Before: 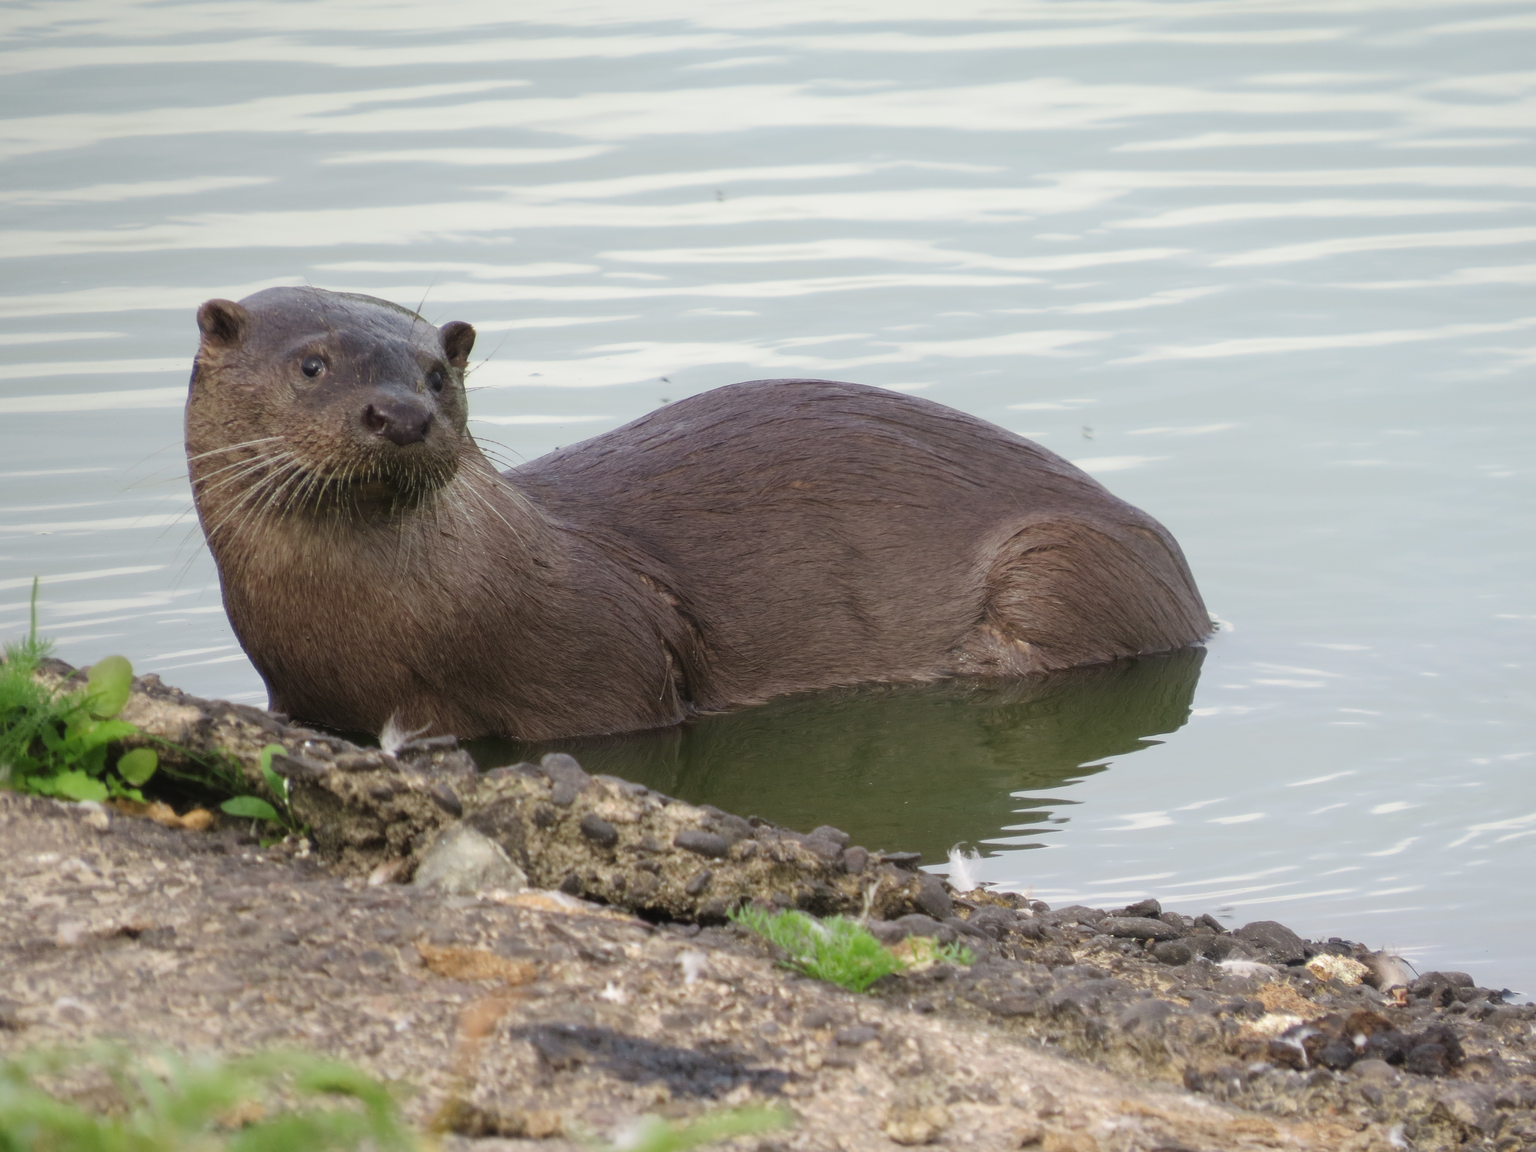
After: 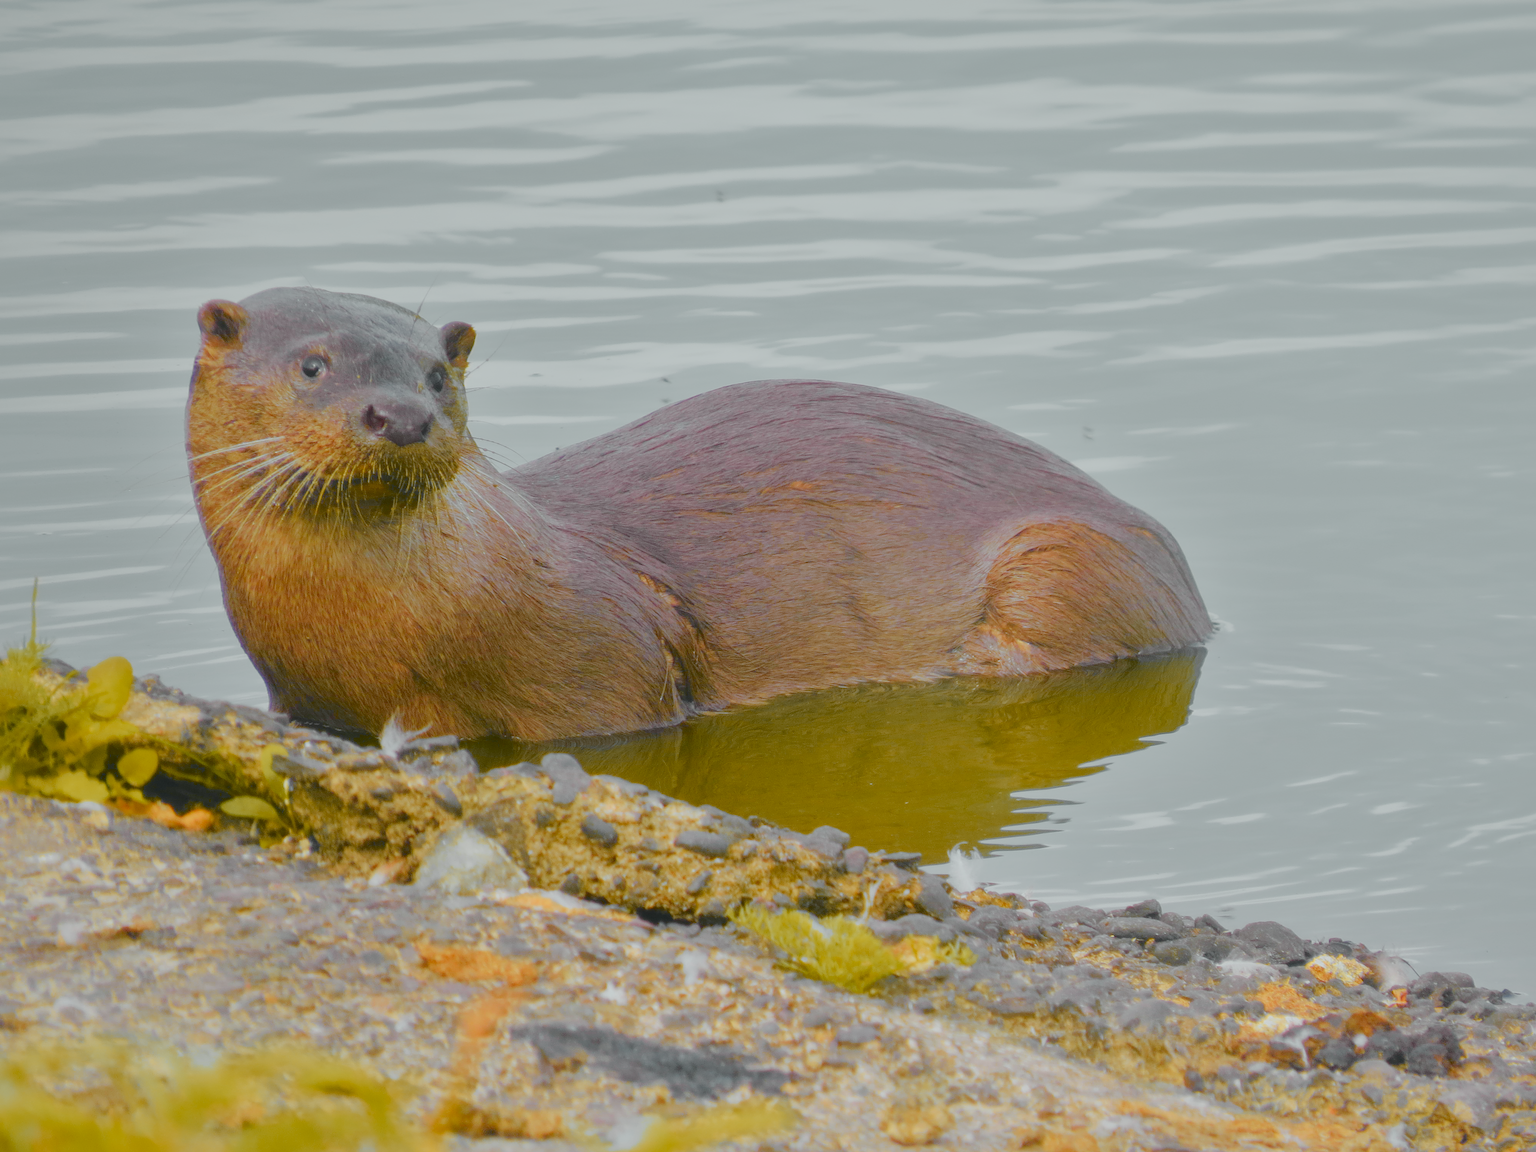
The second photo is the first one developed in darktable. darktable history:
color balance rgb: shadows lift › chroma 1%, shadows lift › hue 113°, highlights gain › chroma 0.2%, highlights gain › hue 333°, perceptual saturation grading › global saturation 20%, perceptual saturation grading › highlights -50%, perceptual saturation grading › shadows 25%, contrast -30%
exposure: exposure 0.014 EV, compensate highlight preservation false
tone curve: curves: ch0 [(0, 0.015) (0.084, 0.074) (0.162, 0.165) (0.304, 0.382) (0.466, 0.576) (0.654, 0.741) (0.848, 0.906) (0.984, 0.963)]; ch1 [(0, 0) (0.34, 0.235) (0.46, 0.46) (0.515, 0.502) (0.553, 0.567) (0.764, 0.815) (1, 1)]; ch2 [(0, 0) (0.44, 0.458) (0.479, 0.492) (0.524, 0.507) (0.547, 0.579) (0.673, 0.712) (1, 1)], color space Lab, independent channels, preserve colors none
shadows and highlights: on, module defaults
color zones: curves: ch0 [(0, 0.499) (0.143, 0.5) (0.286, 0.5) (0.429, 0.476) (0.571, 0.284) (0.714, 0.243) (0.857, 0.449) (1, 0.499)]; ch1 [(0, 0.532) (0.143, 0.645) (0.286, 0.696) (0.429, 0.211) (0.571, 0.504) (0.714, 0.493) (0.857, 0.495) (1, 0.532)]; ch2 [(0, 0.5) (0.143, 0.5) (0.286, 0.427) (0.429, 0.324) (0.571, 0.5) (0.714, 0.5) (0.857, 0.5) (1, 0.5)]
